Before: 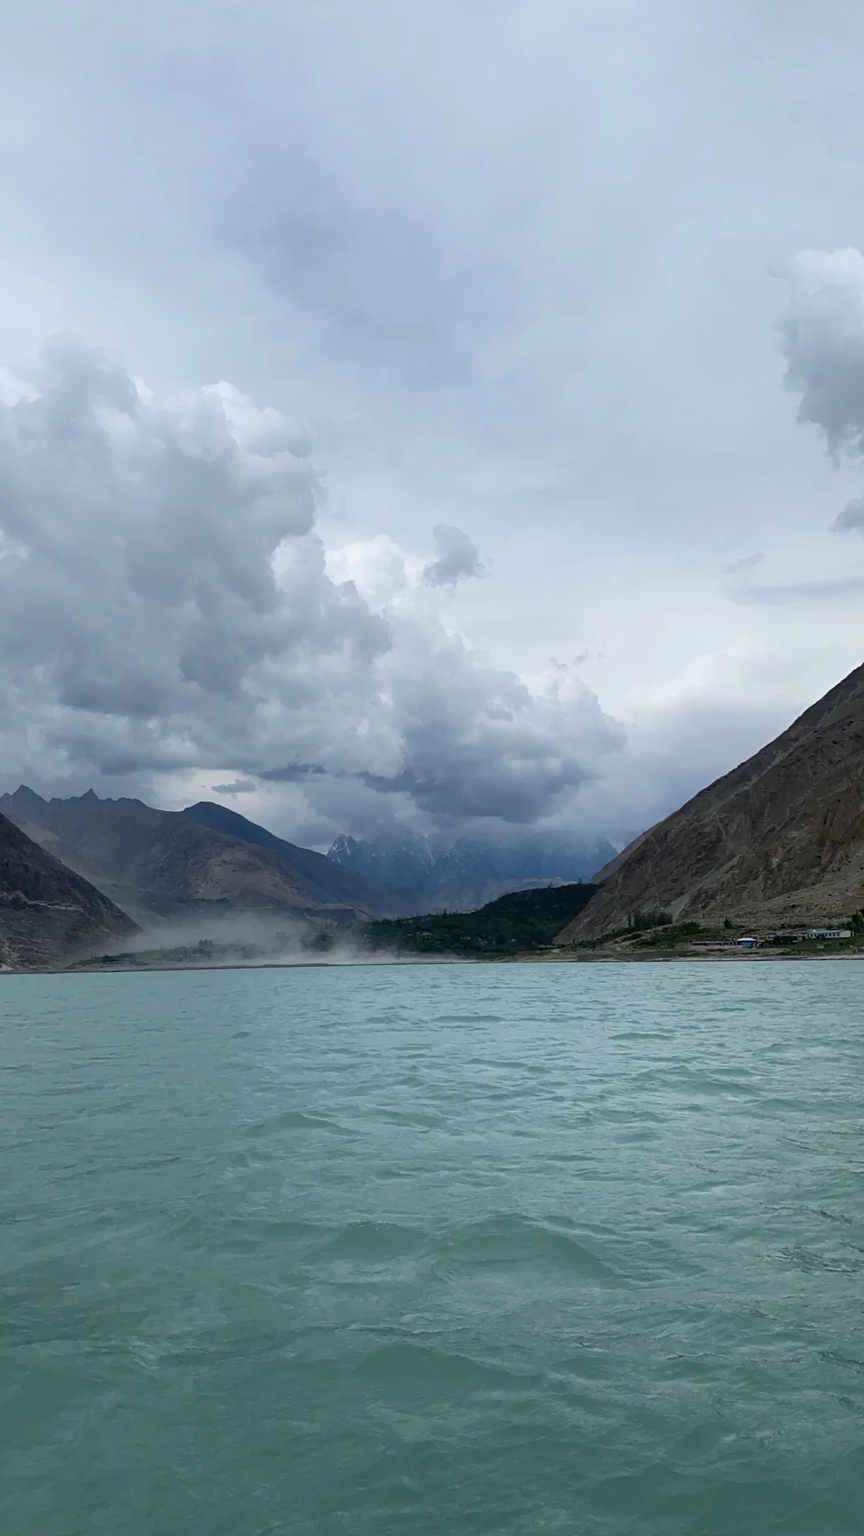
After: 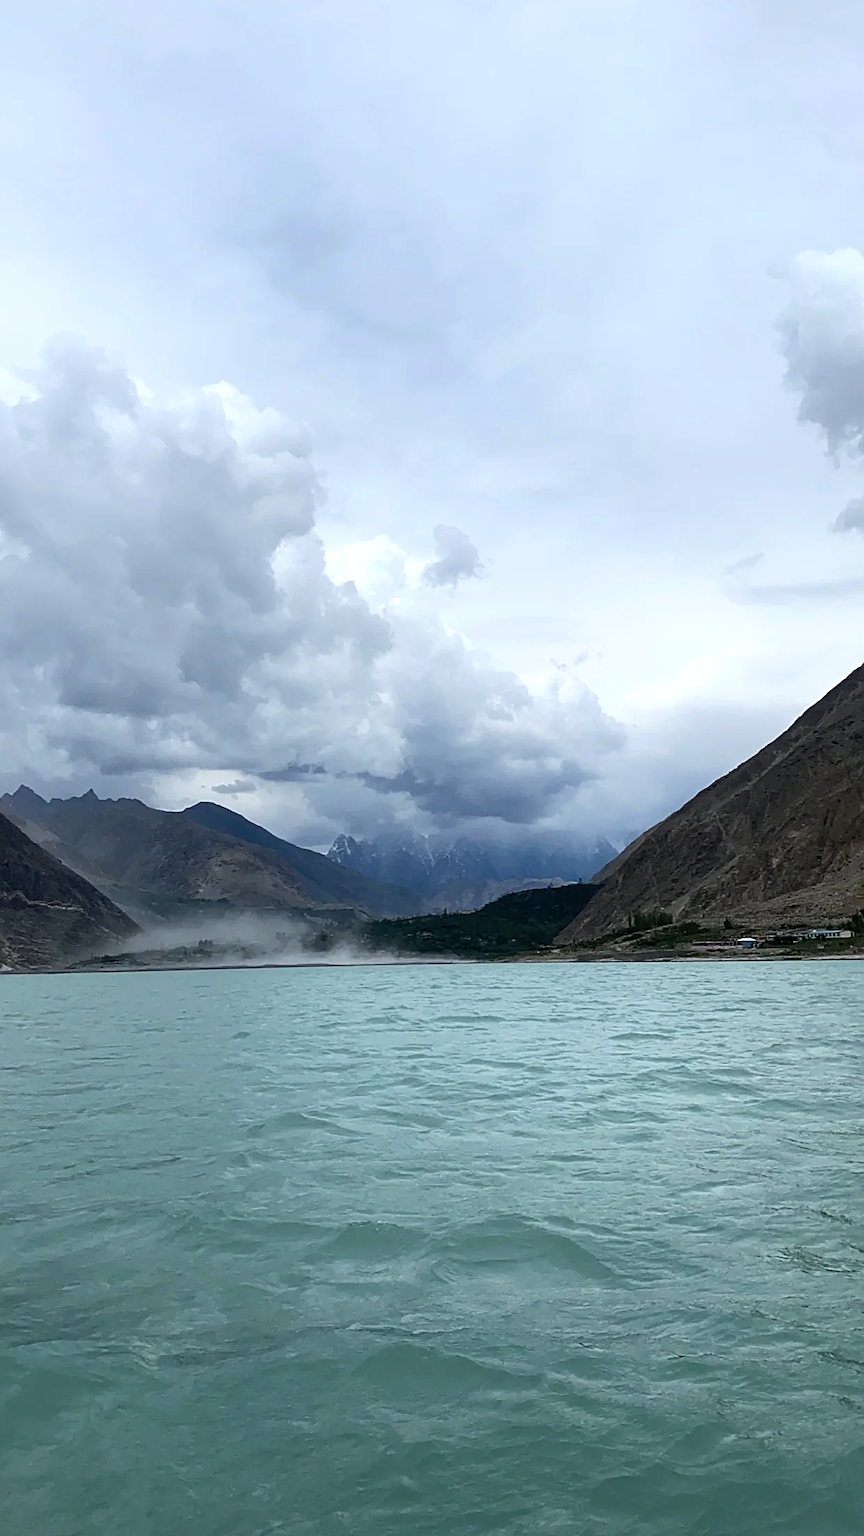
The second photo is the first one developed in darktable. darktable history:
tone equalizer: -8 EV -0.453 EV, -7 EV -0.358 EV, -6 EV -0.312 EV, -5 EV -0.24 EV, -3 EV 0.213 EV, -2 EV 0.324 EV, -1 EV 0.372 EV, +0 EV 0.389 EV, edges refinement/feathering 500, mask exposure compensation -1.57 EV, preserve details no
contrast brightness saturation: contrast 0.1, brightness 0.033, saturation 0.089
sharpen: amount 0.496
